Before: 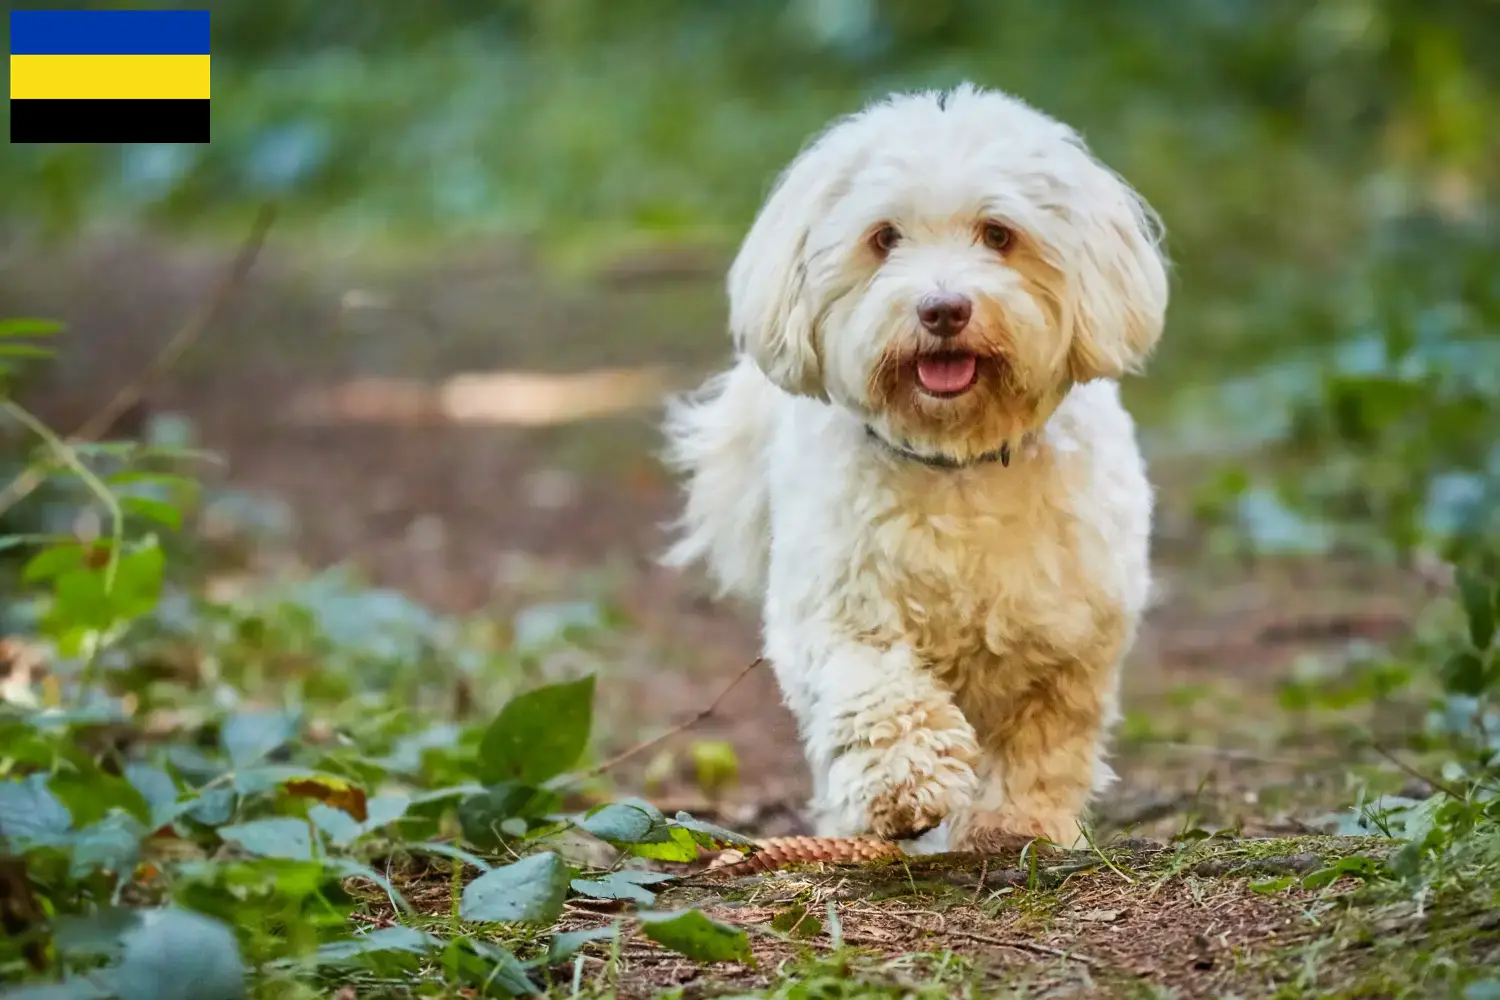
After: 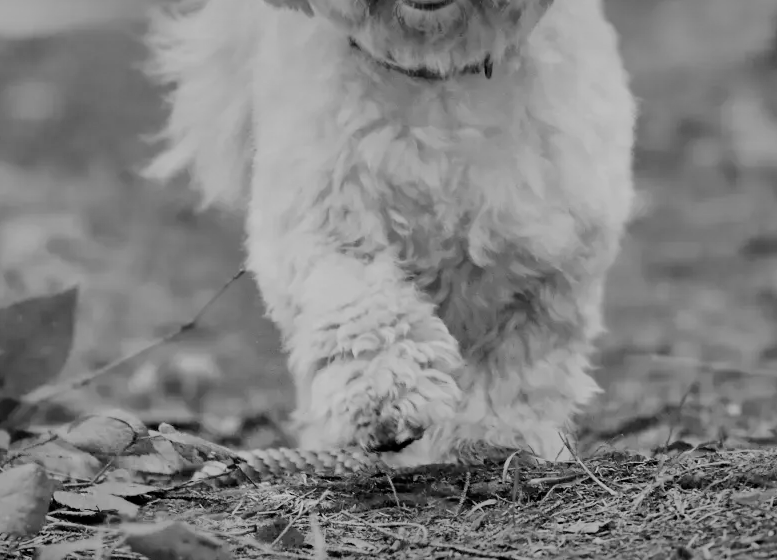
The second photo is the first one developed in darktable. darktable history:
filmic rgb: black relative exposure -7.75 EV, white relative exposure 4.4 EV, threshold 3 EV, target black luminance 0%, hardness 3.76, latitude 50.51%, contrast 1.074, highlights saturation mix 10%, shadows ↔ highlights balance -0.22%, color science v4 (2020), enable highlight reconstruction true
crop: left 34.479%, top 38.822%, right 13.718%, bottom 5.172%
shadows and highlights: shadows 25, highlights -70
monochrome: on, module defaults
